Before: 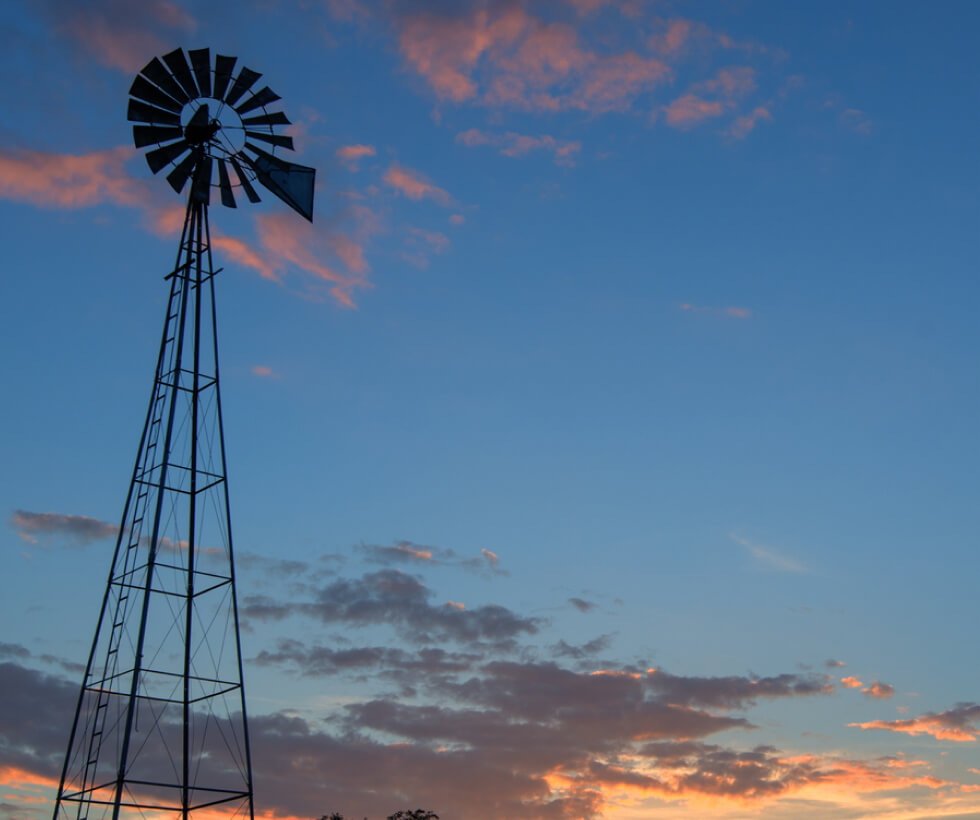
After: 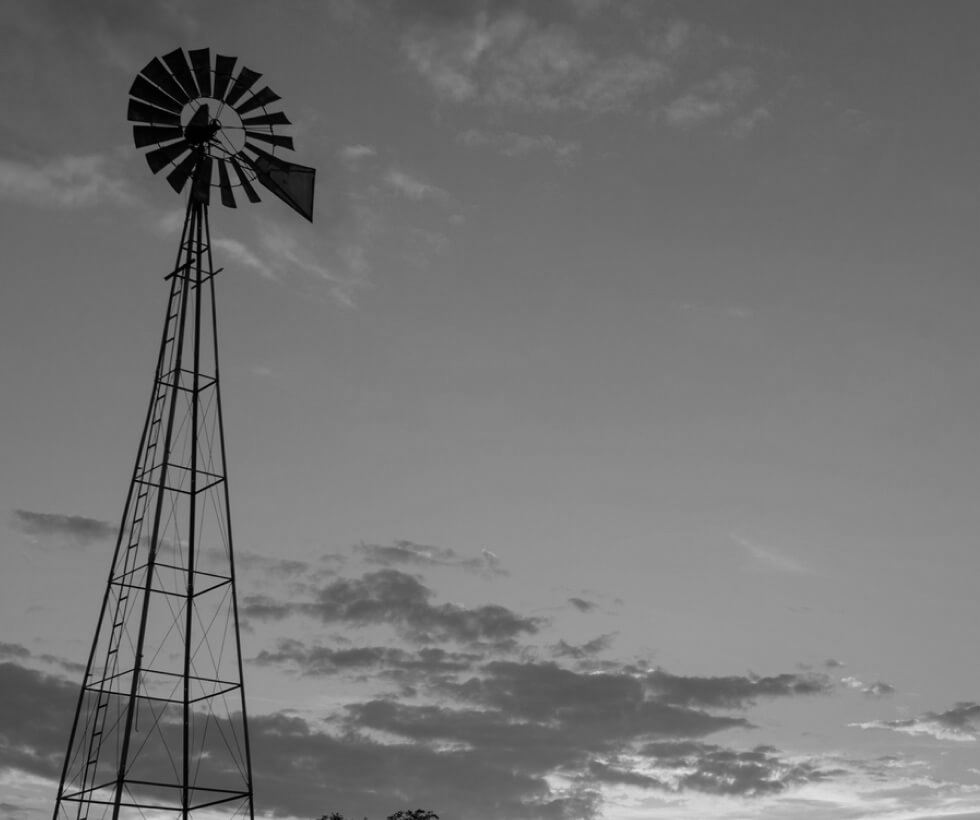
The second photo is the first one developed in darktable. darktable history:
exposure: exposure 0.127 EV, compensate highlight preservation false
monochrome: on, module defaults
